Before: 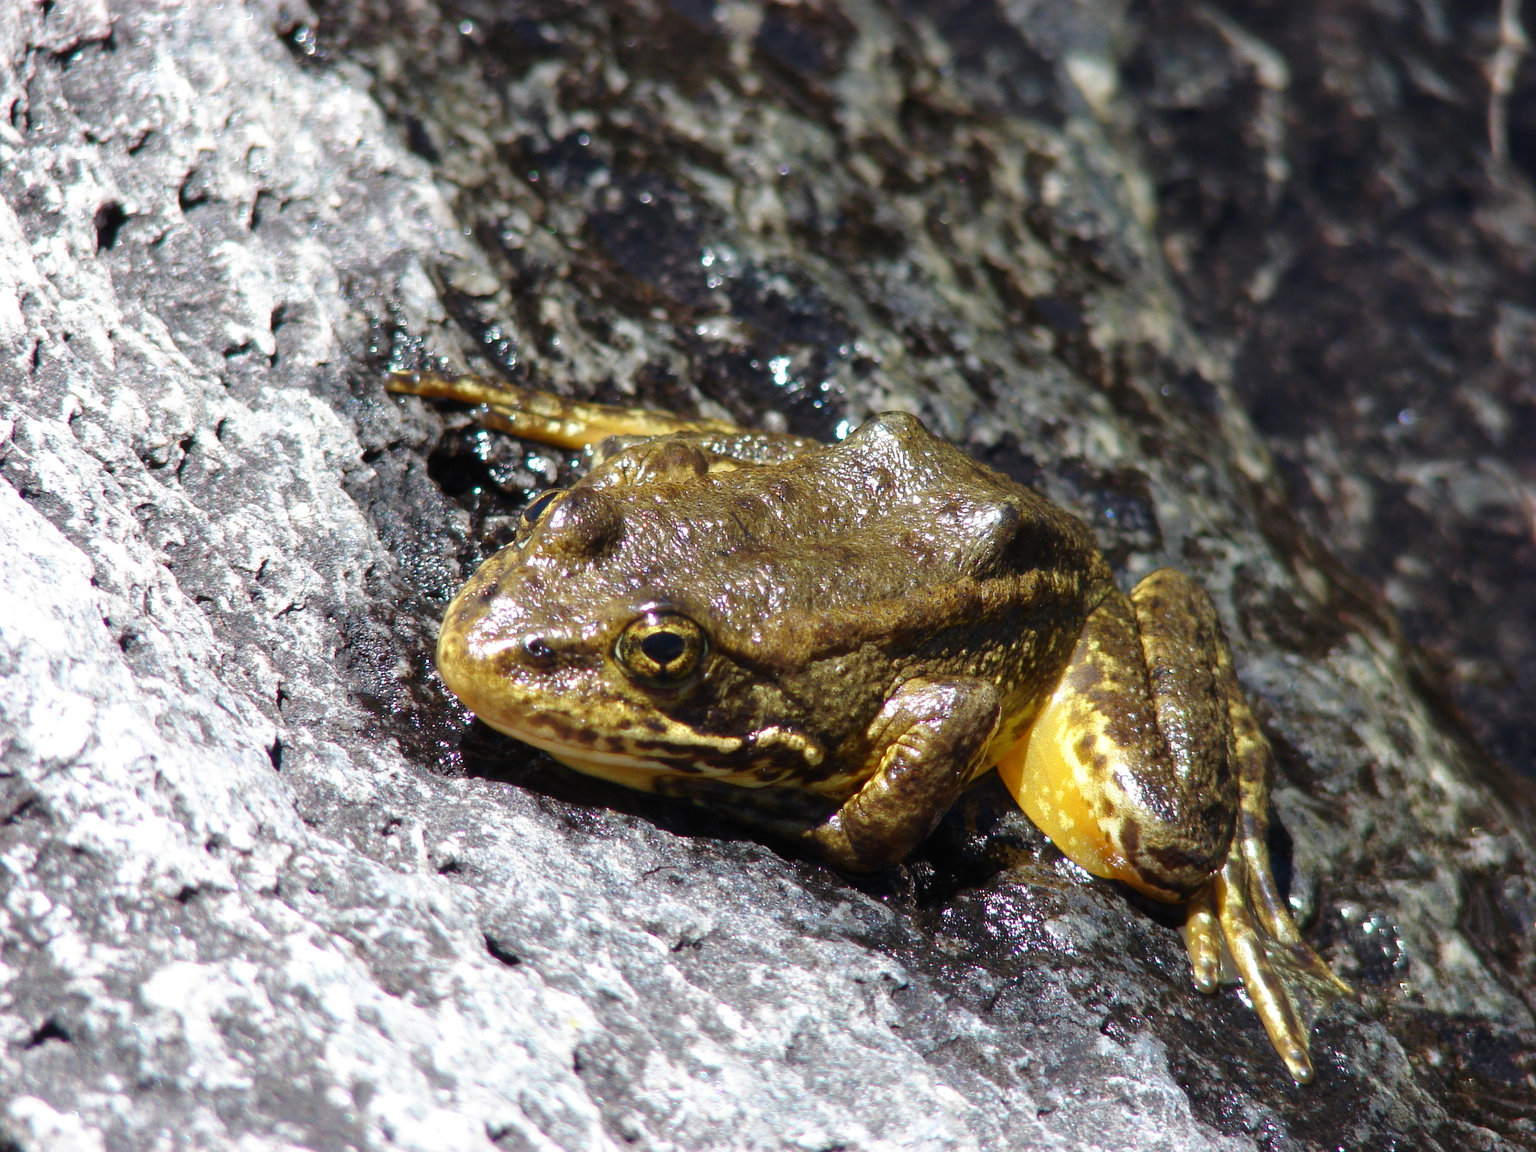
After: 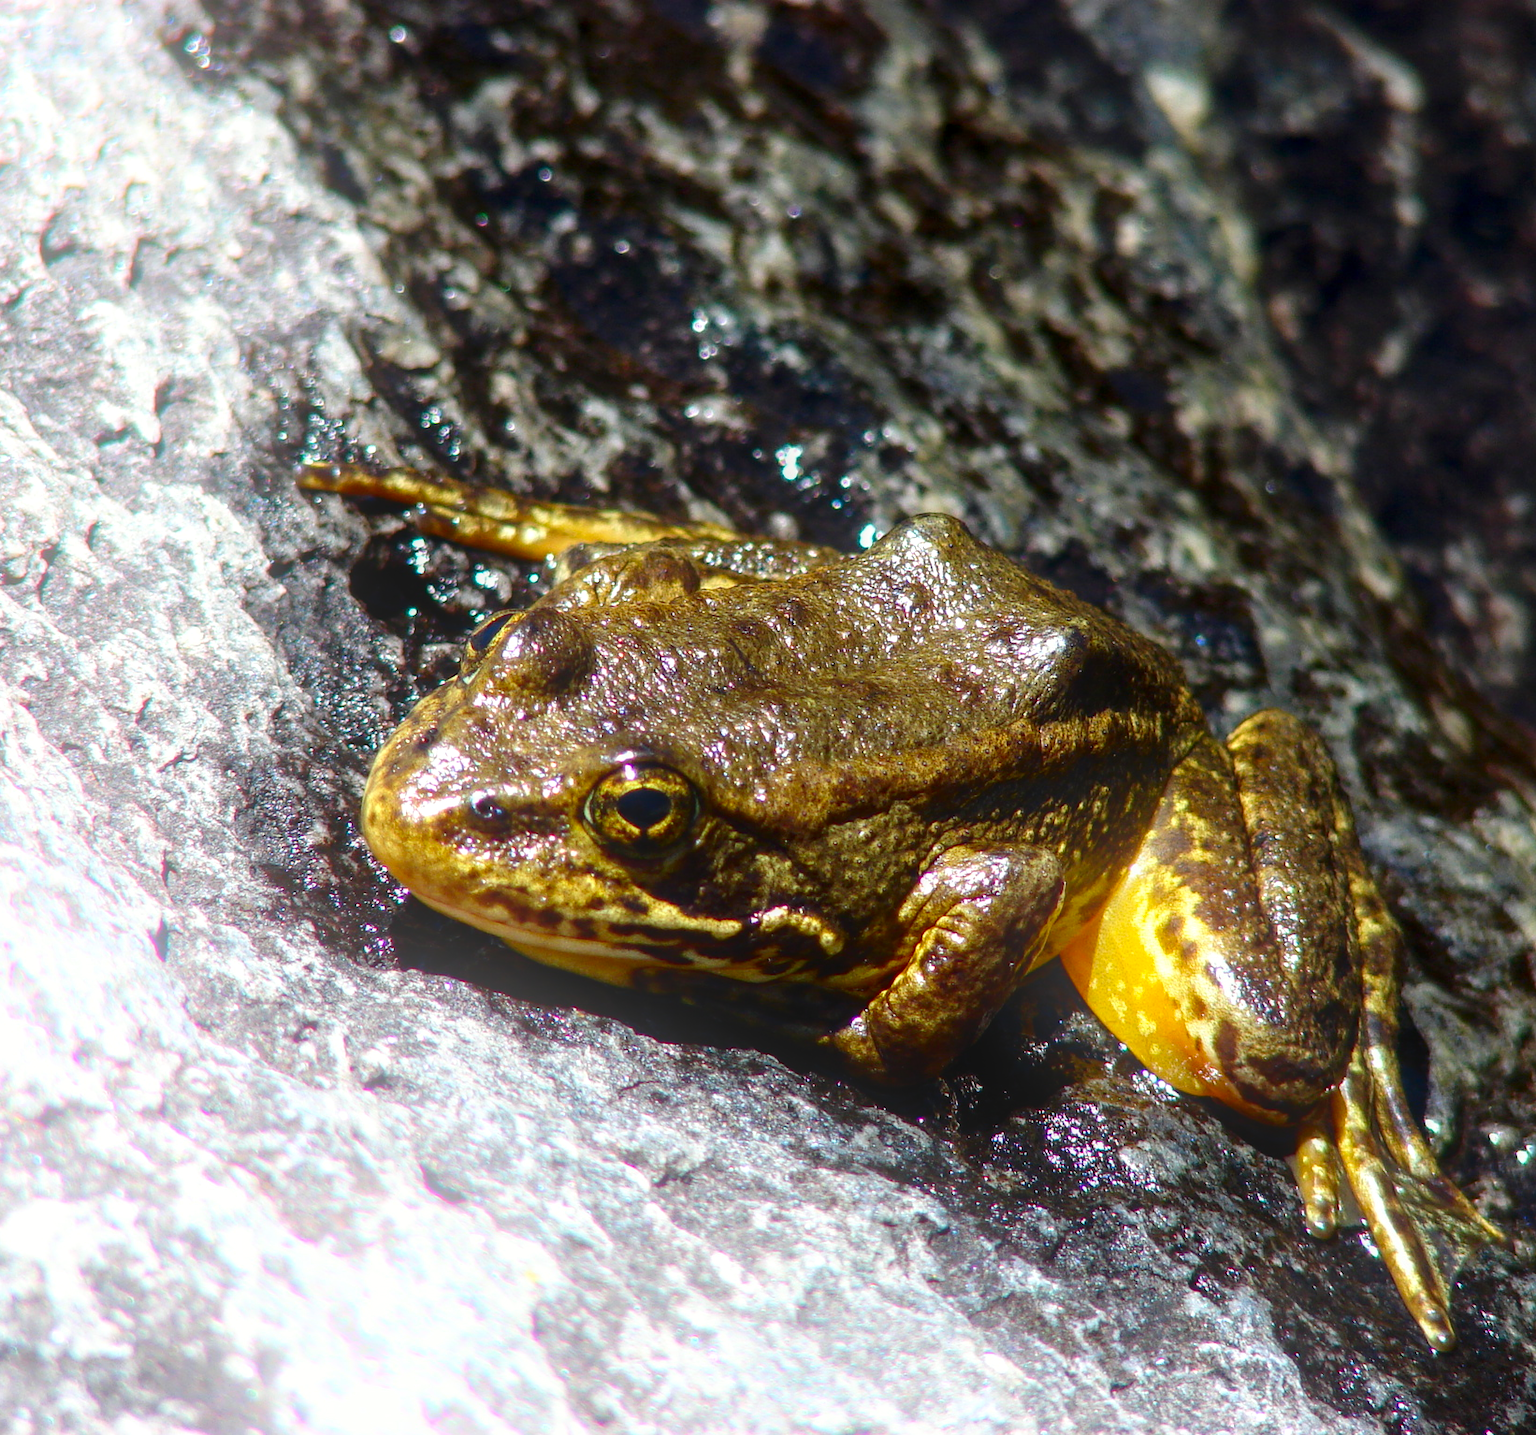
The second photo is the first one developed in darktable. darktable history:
crop and rotate: left 9.597%, right 10.195%
color contrast: green-magenta contrast 0.96
contrast brightness saturation: contrast 0.12, brightness -0.12, saturation 0.2
bloom: on, module defaults
color calibration: output R [0.946, 0.065, -0.013, 0], output G [-0.246, 1.264, -0.017, 0], output B [0.046, -0.098, 1.05, 0], illuminant custom, x 0.344, y 0.359, temperature 5045.54 K
local contrast: on, module defaults
tone equalizer: -8 EV -0.55 EV
